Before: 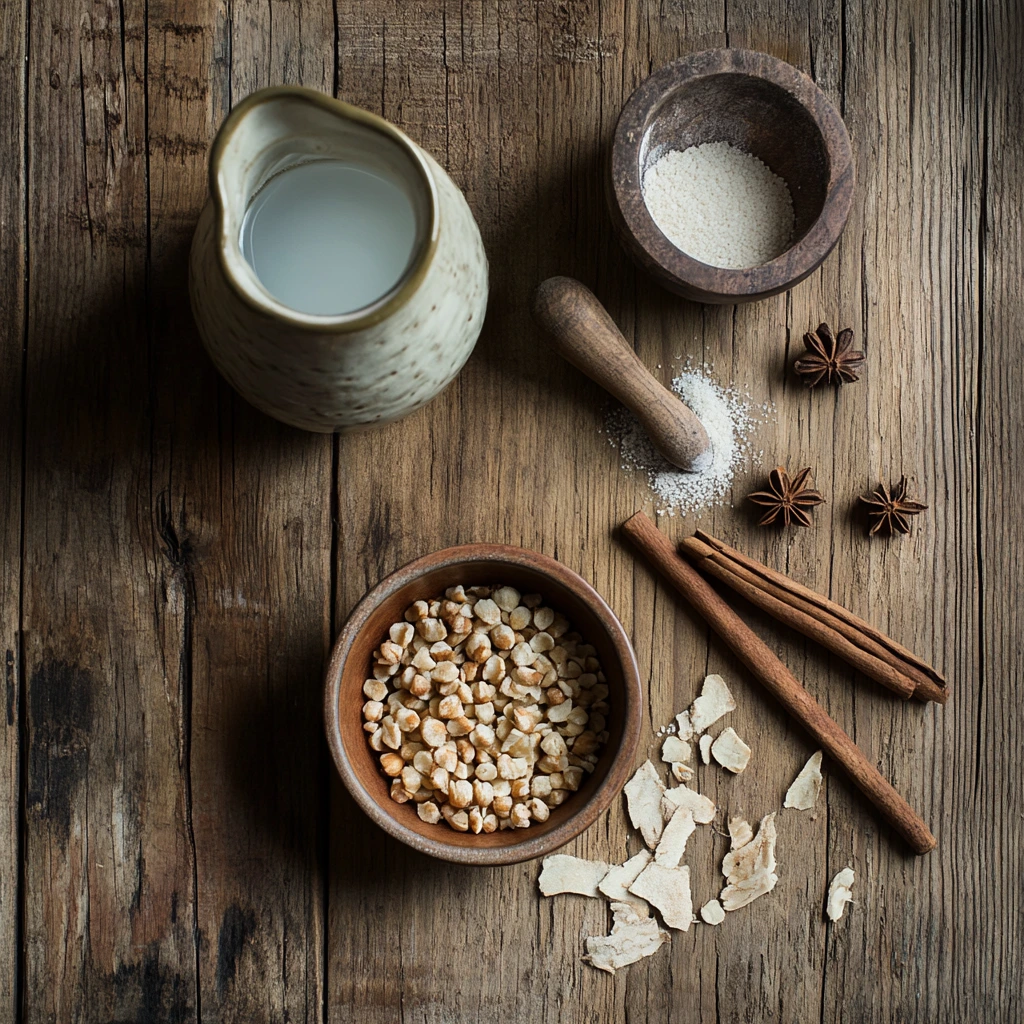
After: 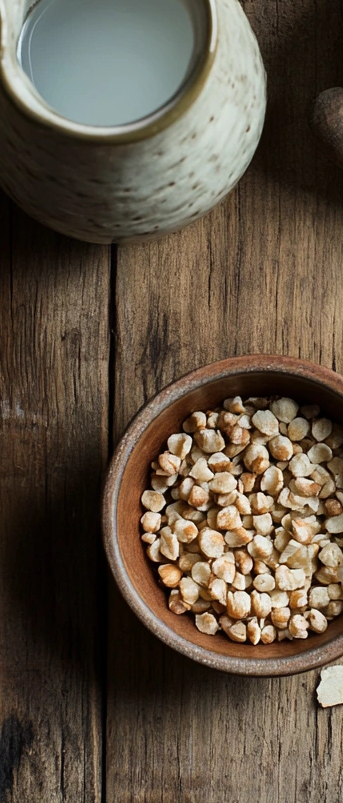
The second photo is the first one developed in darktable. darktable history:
crop and rotate: left 21.77%, top 18.528%, right 44.676%, bottom 2.997%
shadows and highlights: shadows 12, white point adjustment 1.2, soften with gaussian
